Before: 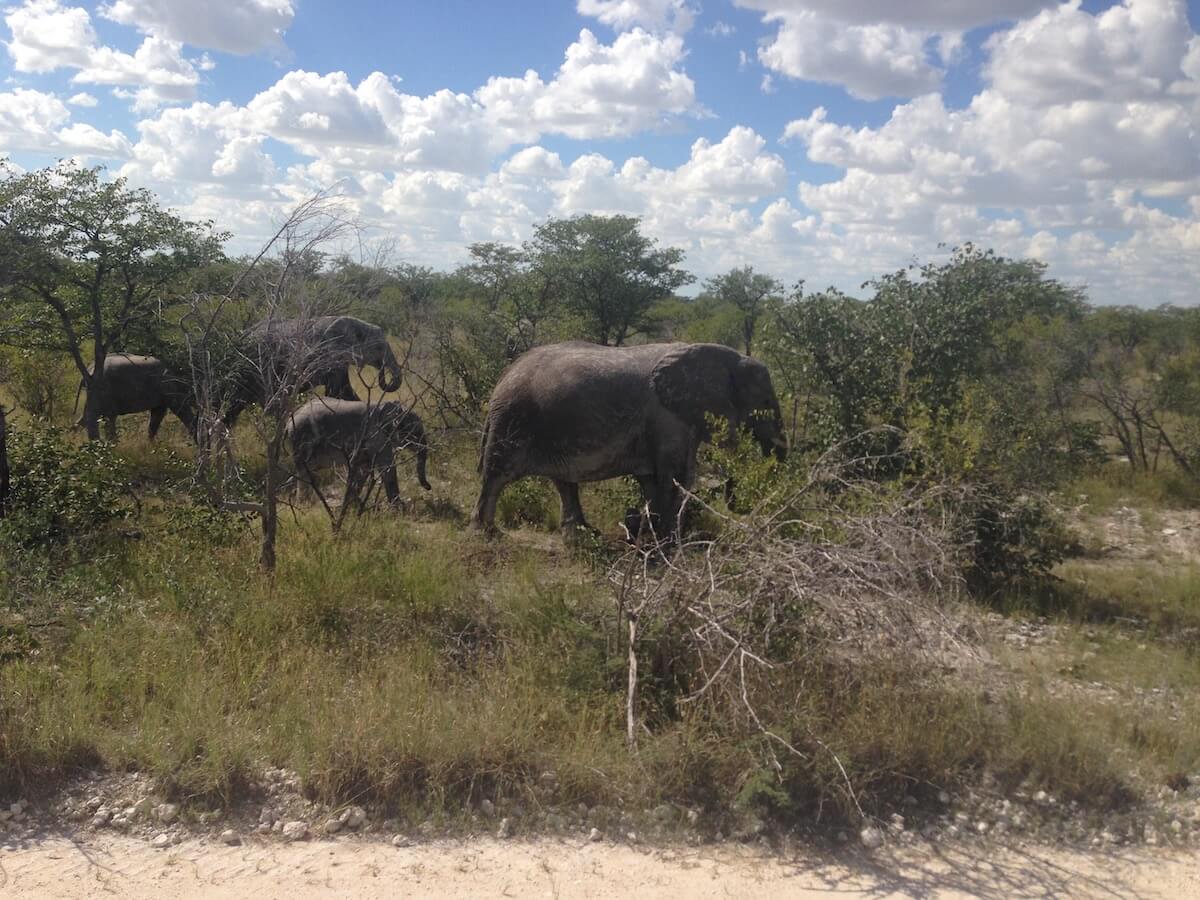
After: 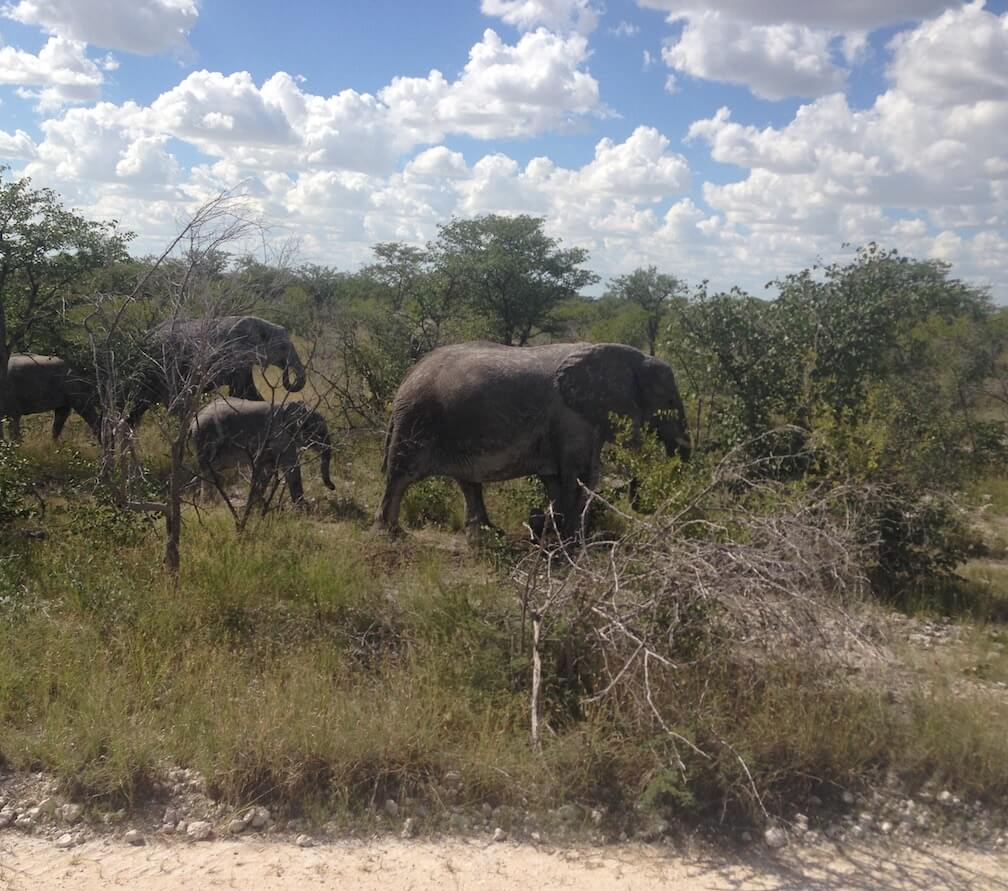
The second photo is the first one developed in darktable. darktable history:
crop: left 8.026%, right 7.374%
exposure: black level correction 0.001, compensate highlight preservation false
